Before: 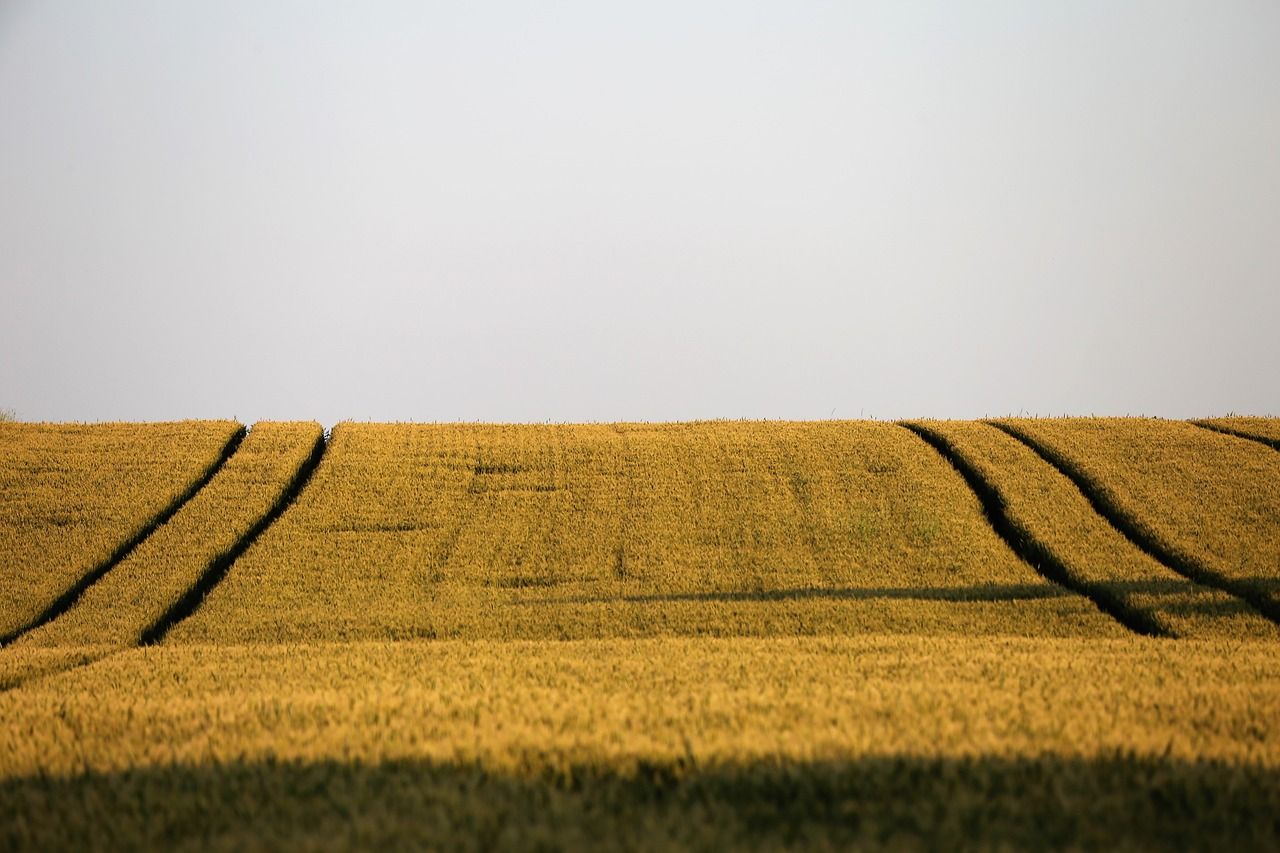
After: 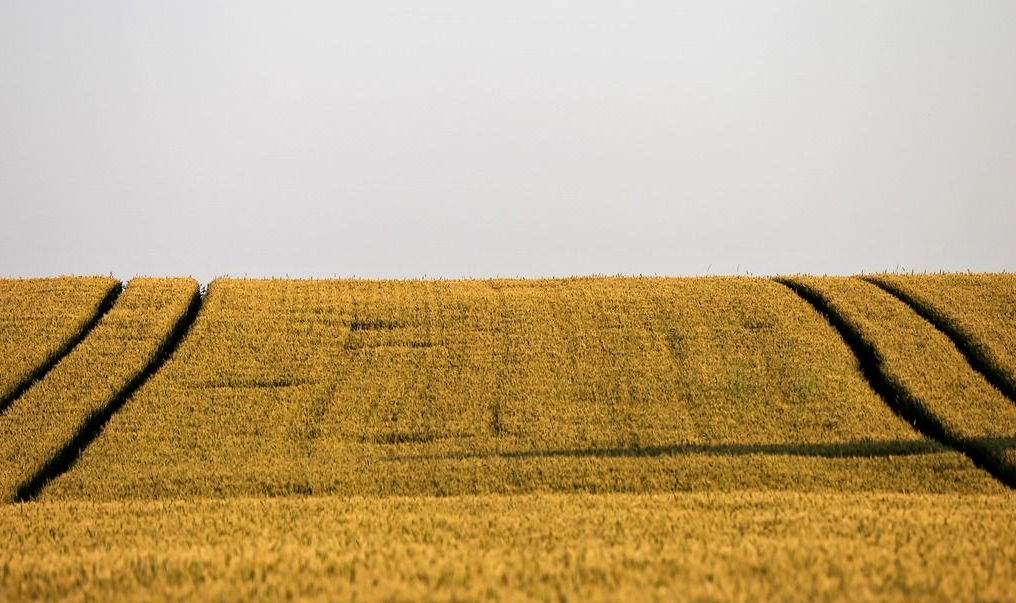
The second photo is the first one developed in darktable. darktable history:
local contrast: mode bilateral grid, contrast 28, coarseness 16, detail 115%, midtone range 0.2
crop: left 9.712%, top 16.928%, right 10.845%, bottom 12.332%
